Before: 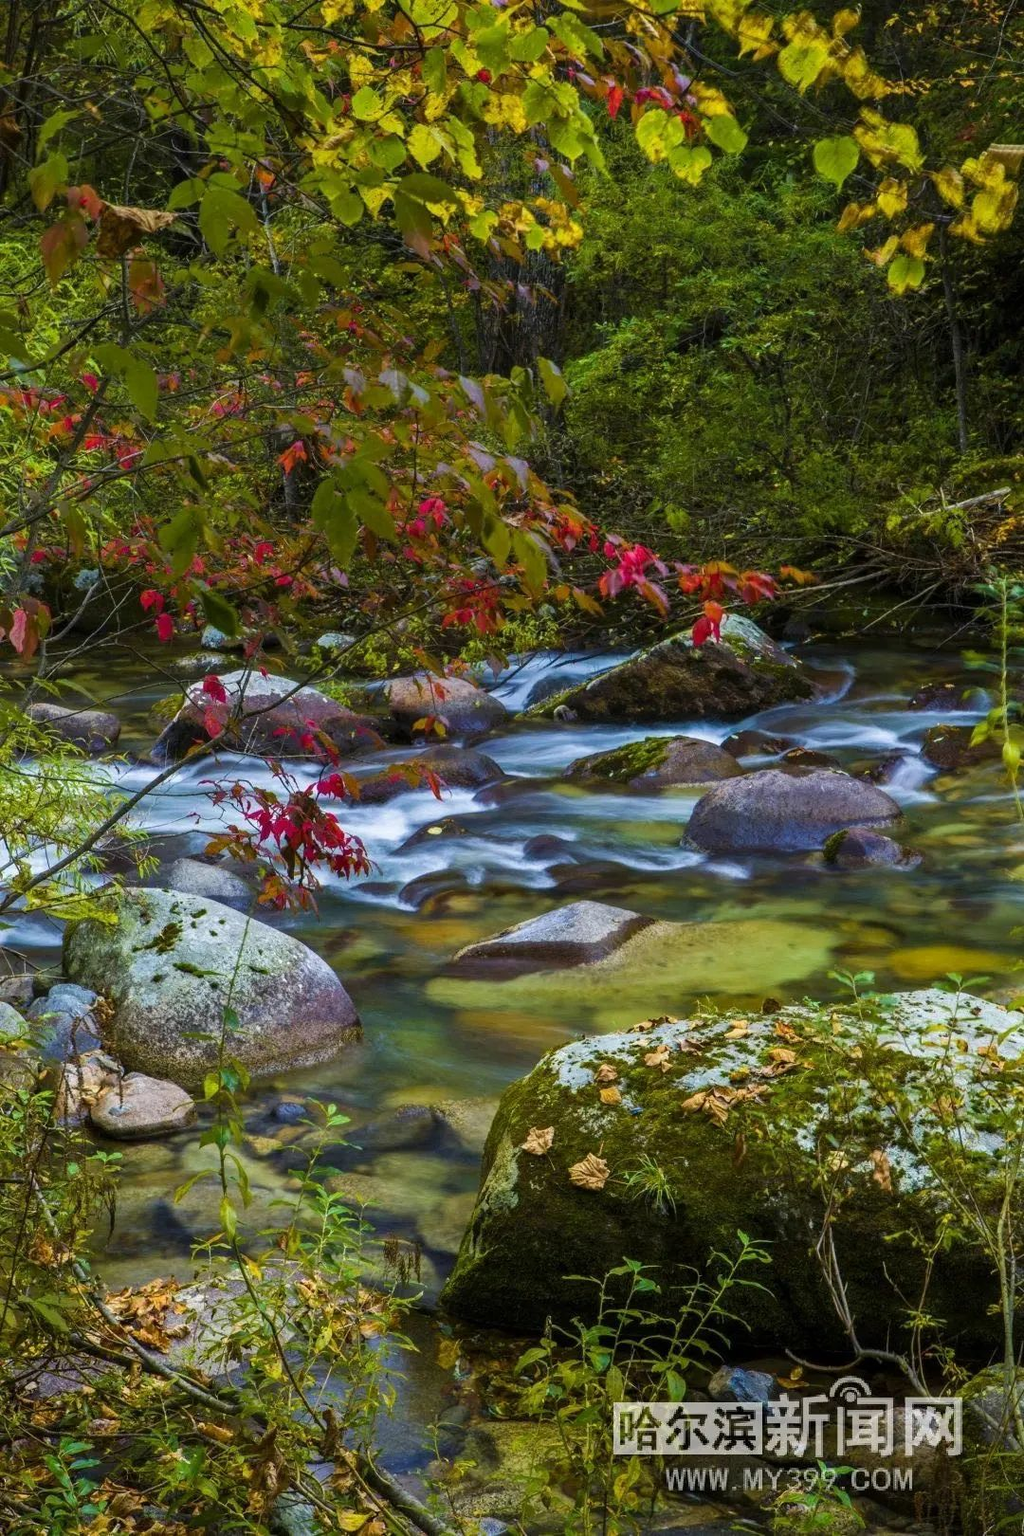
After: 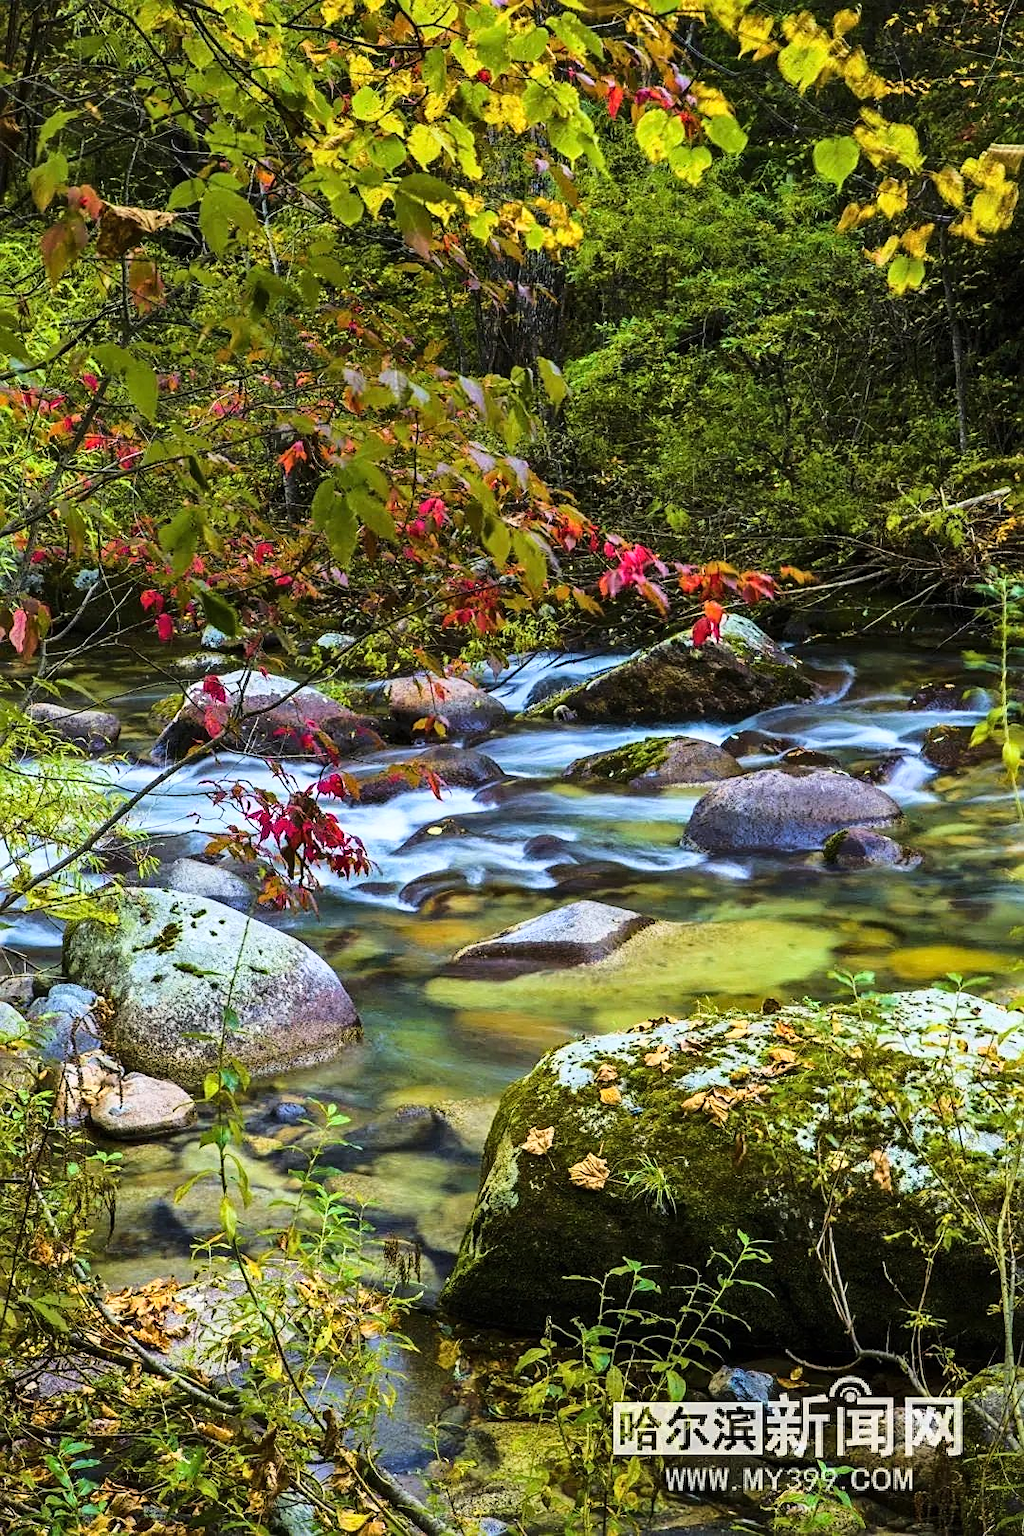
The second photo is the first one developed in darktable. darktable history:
shadows and highlights: shadows 29.54, highlights -30.44, low approximation 0.01, soften with gaussian
sharpen: radius 1.938
base curve: curves: ch0 [(0, 0) (0.028, 0.03) (0.121, 0.232) (0.46, 0.748) (0.859, 0.968) (1, 1)]
